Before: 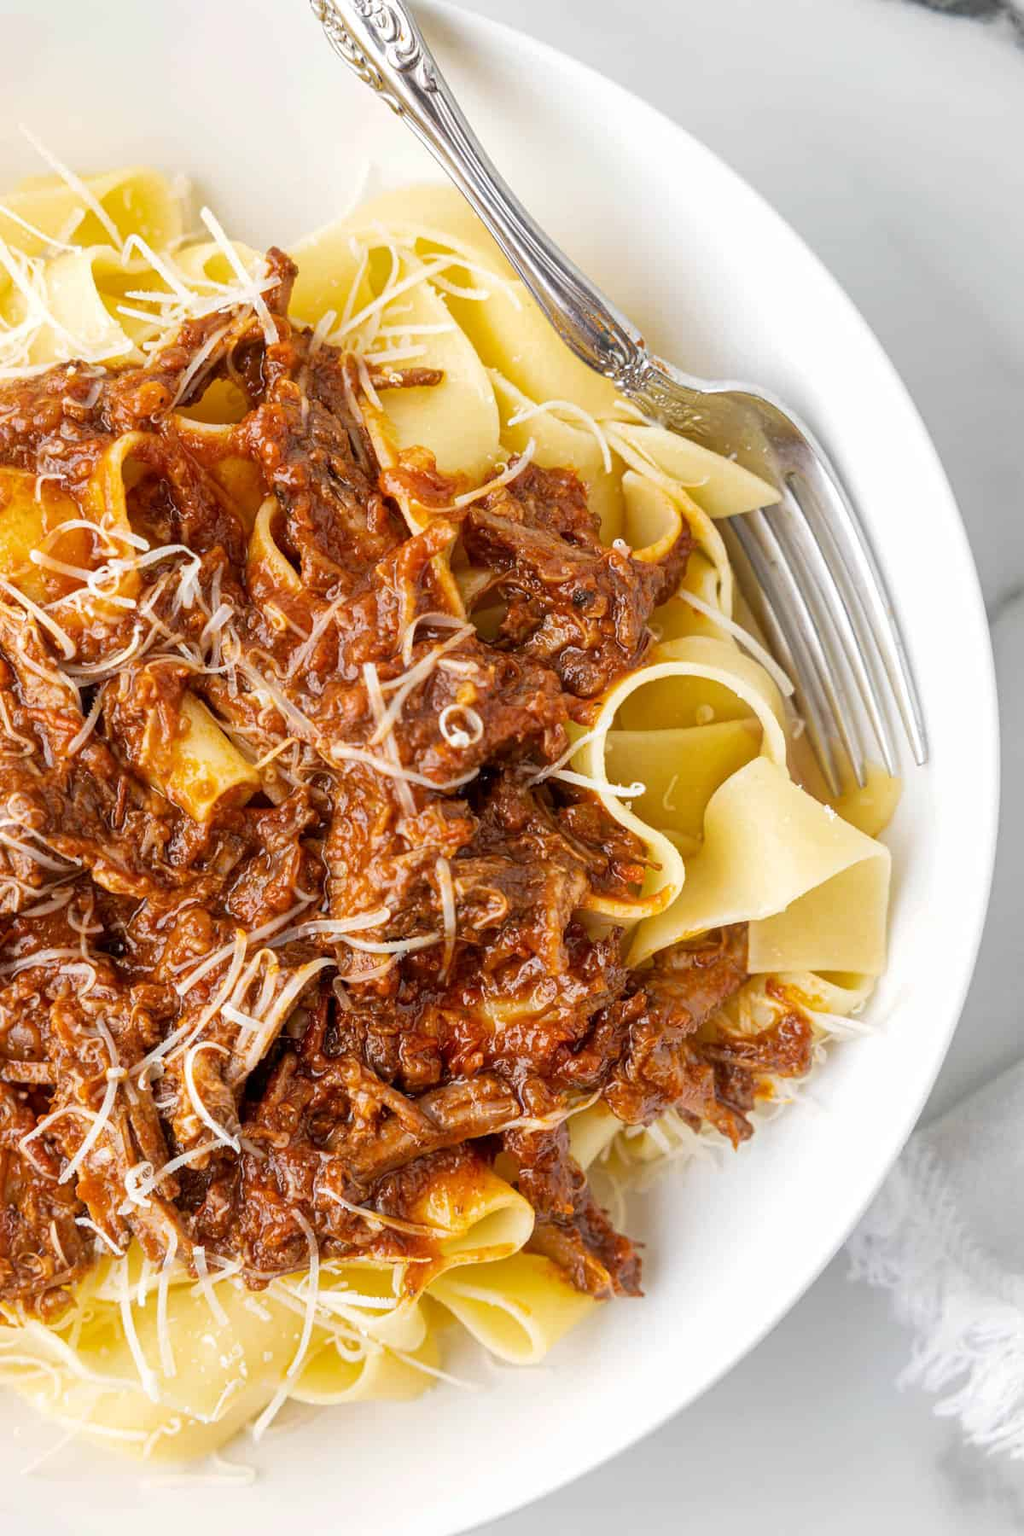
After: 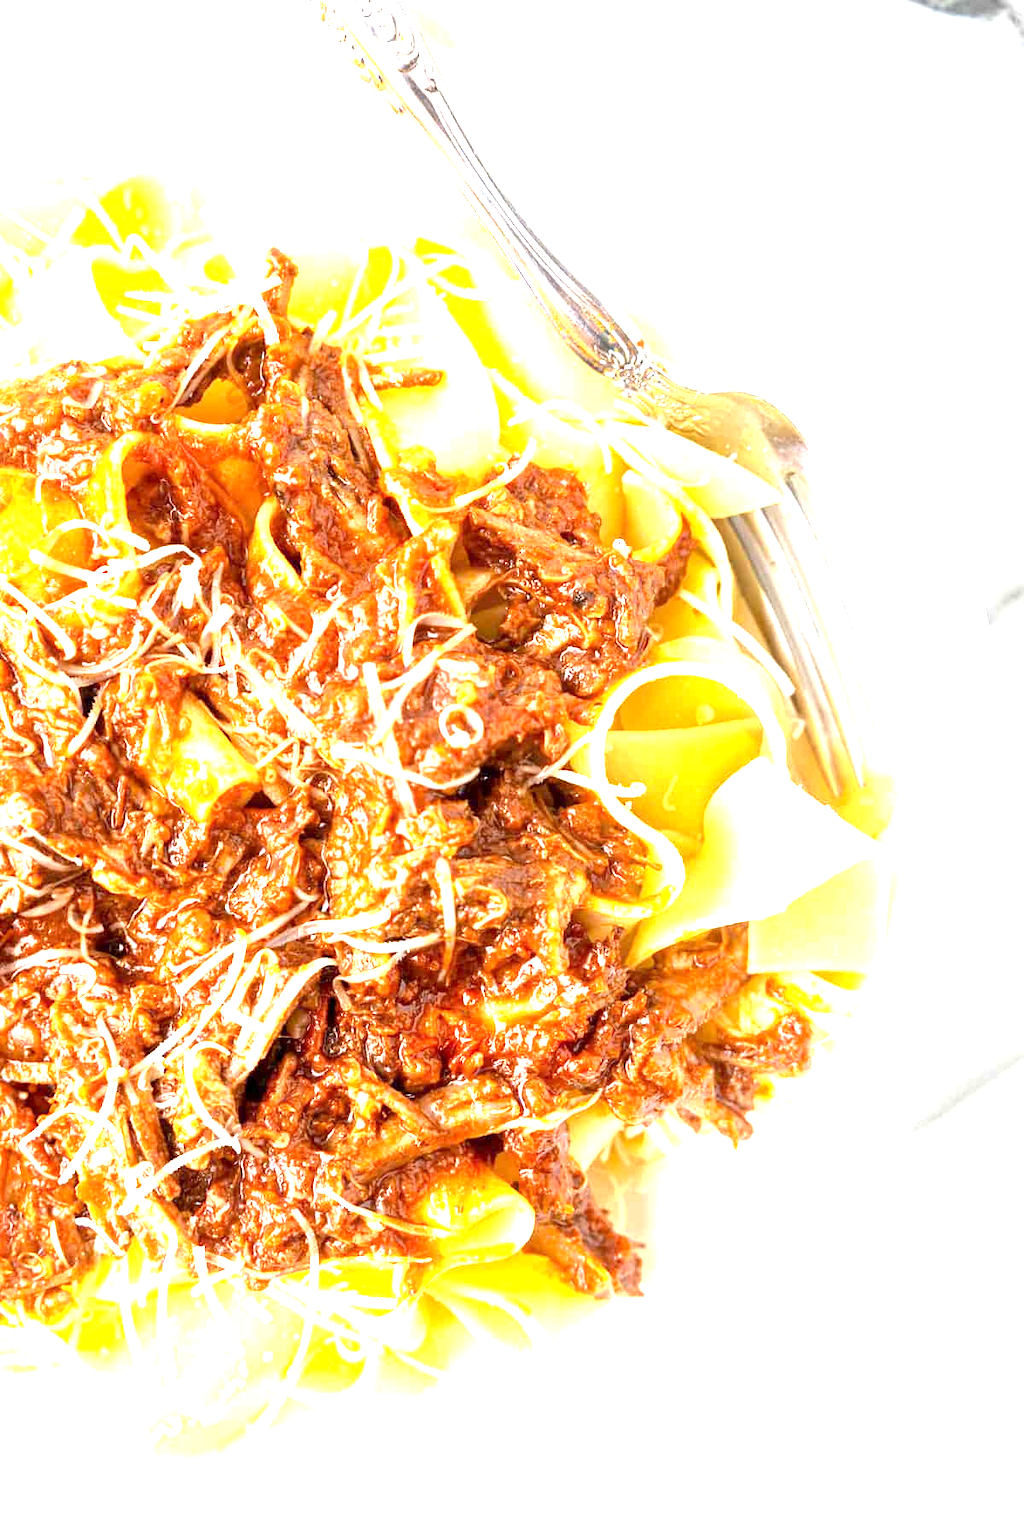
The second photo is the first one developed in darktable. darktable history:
exposure: black level correction 0.001, exposure 1.823 EV, compensate exposure bias true, compensate highlight preservation false
